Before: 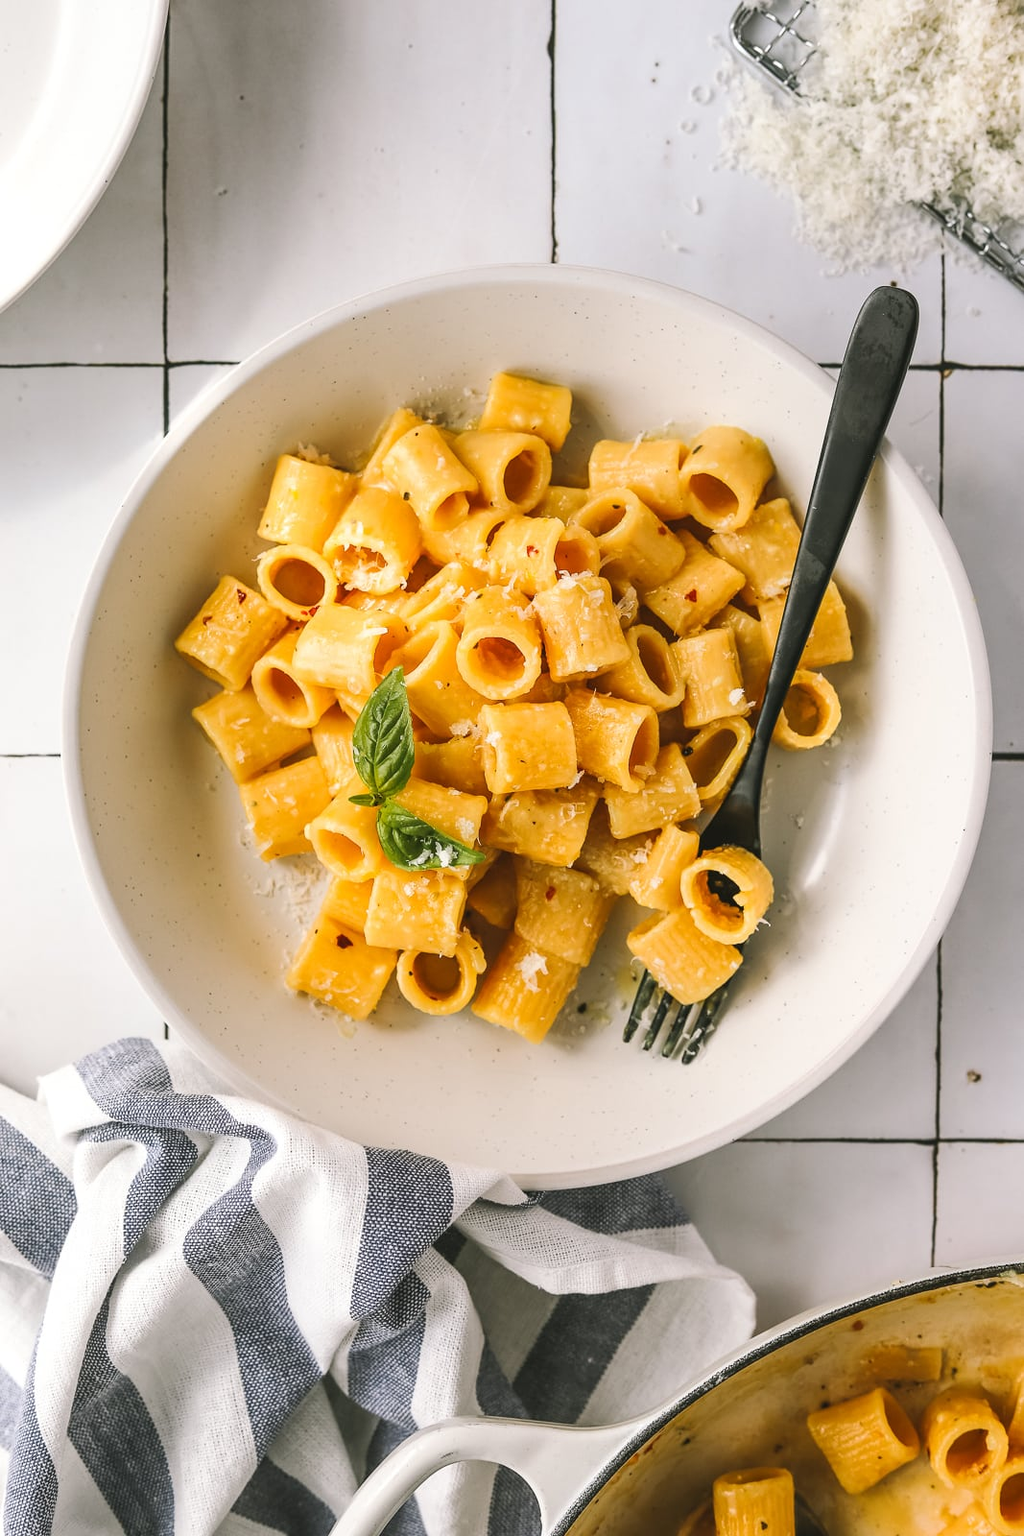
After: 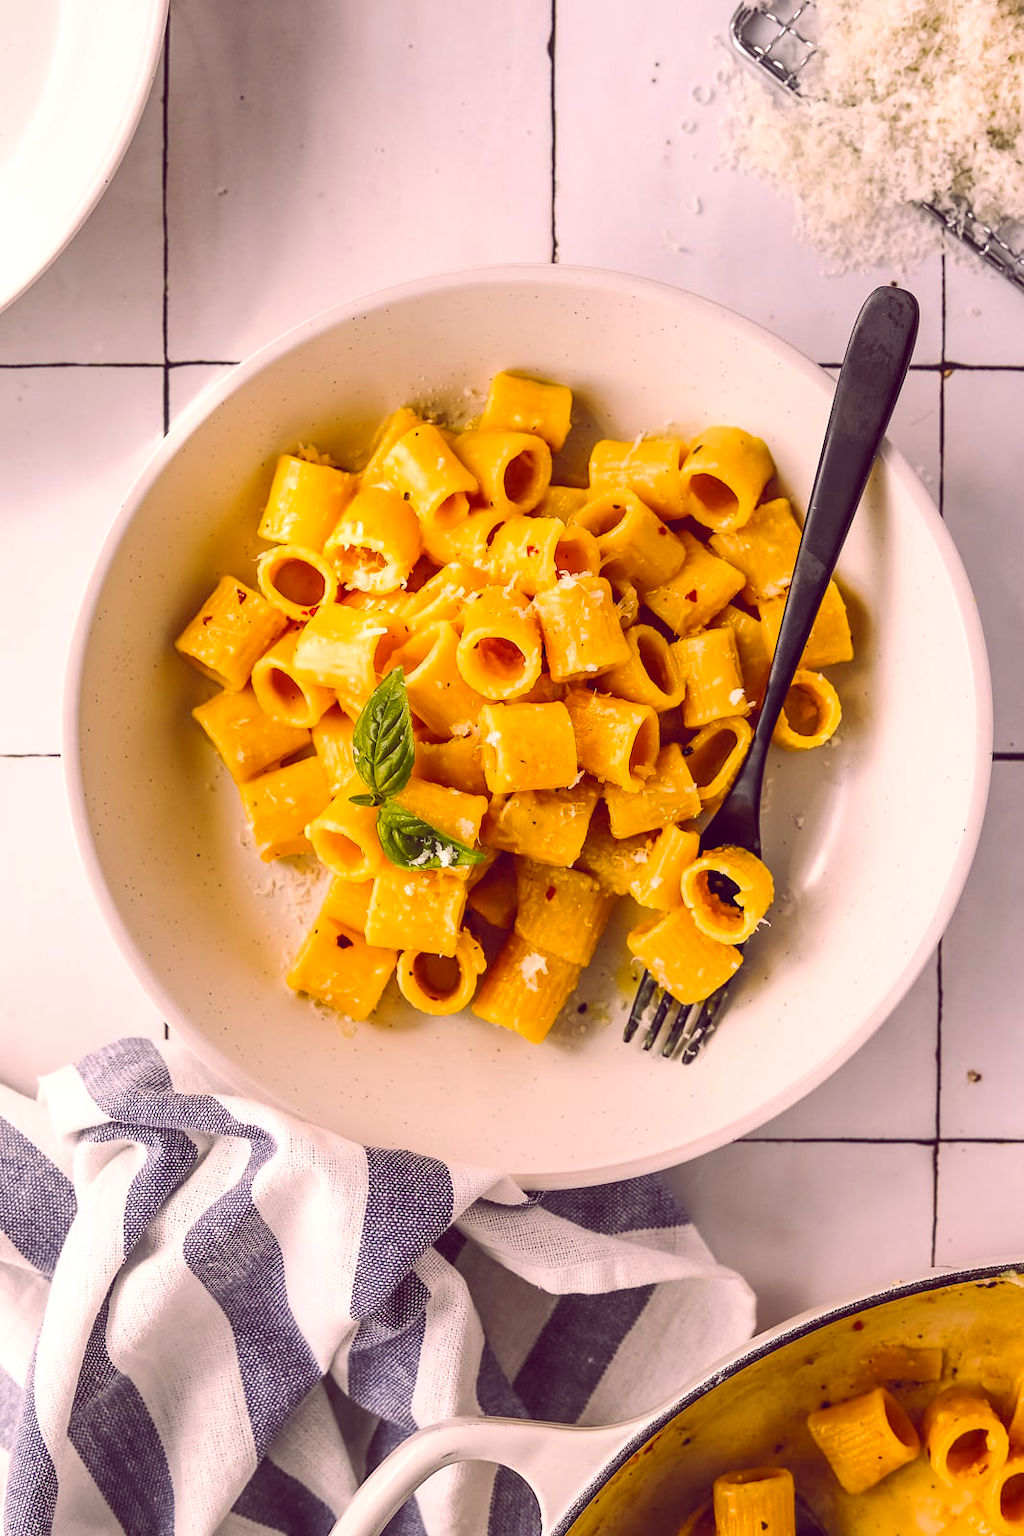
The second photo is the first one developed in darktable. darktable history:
color balance rgb: shadows lift › chroma 6.43%, shadows lift › hue 305.74°, highlights gain › chroma 2.43%, highlights gain › hue 35.74°, global offset › chroma 0.28%, global offset › hue 320.29°, linear chroma grading › global chroma 5.5%, perceptual saturation grading › global saturation 30%, contrast 5.15%
